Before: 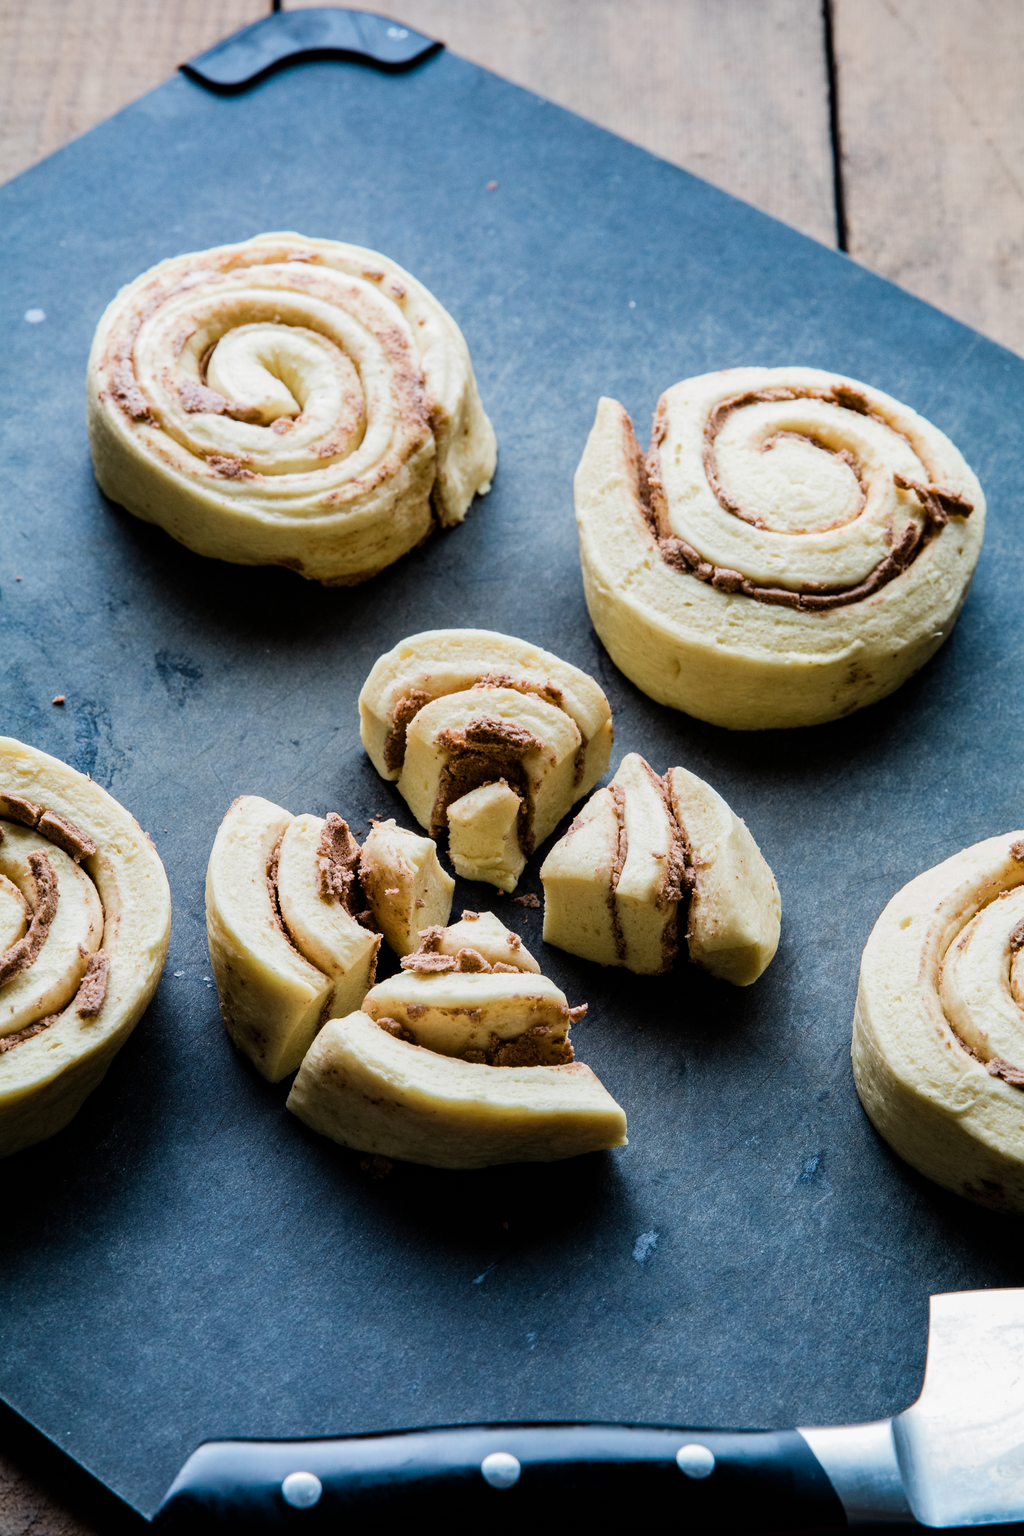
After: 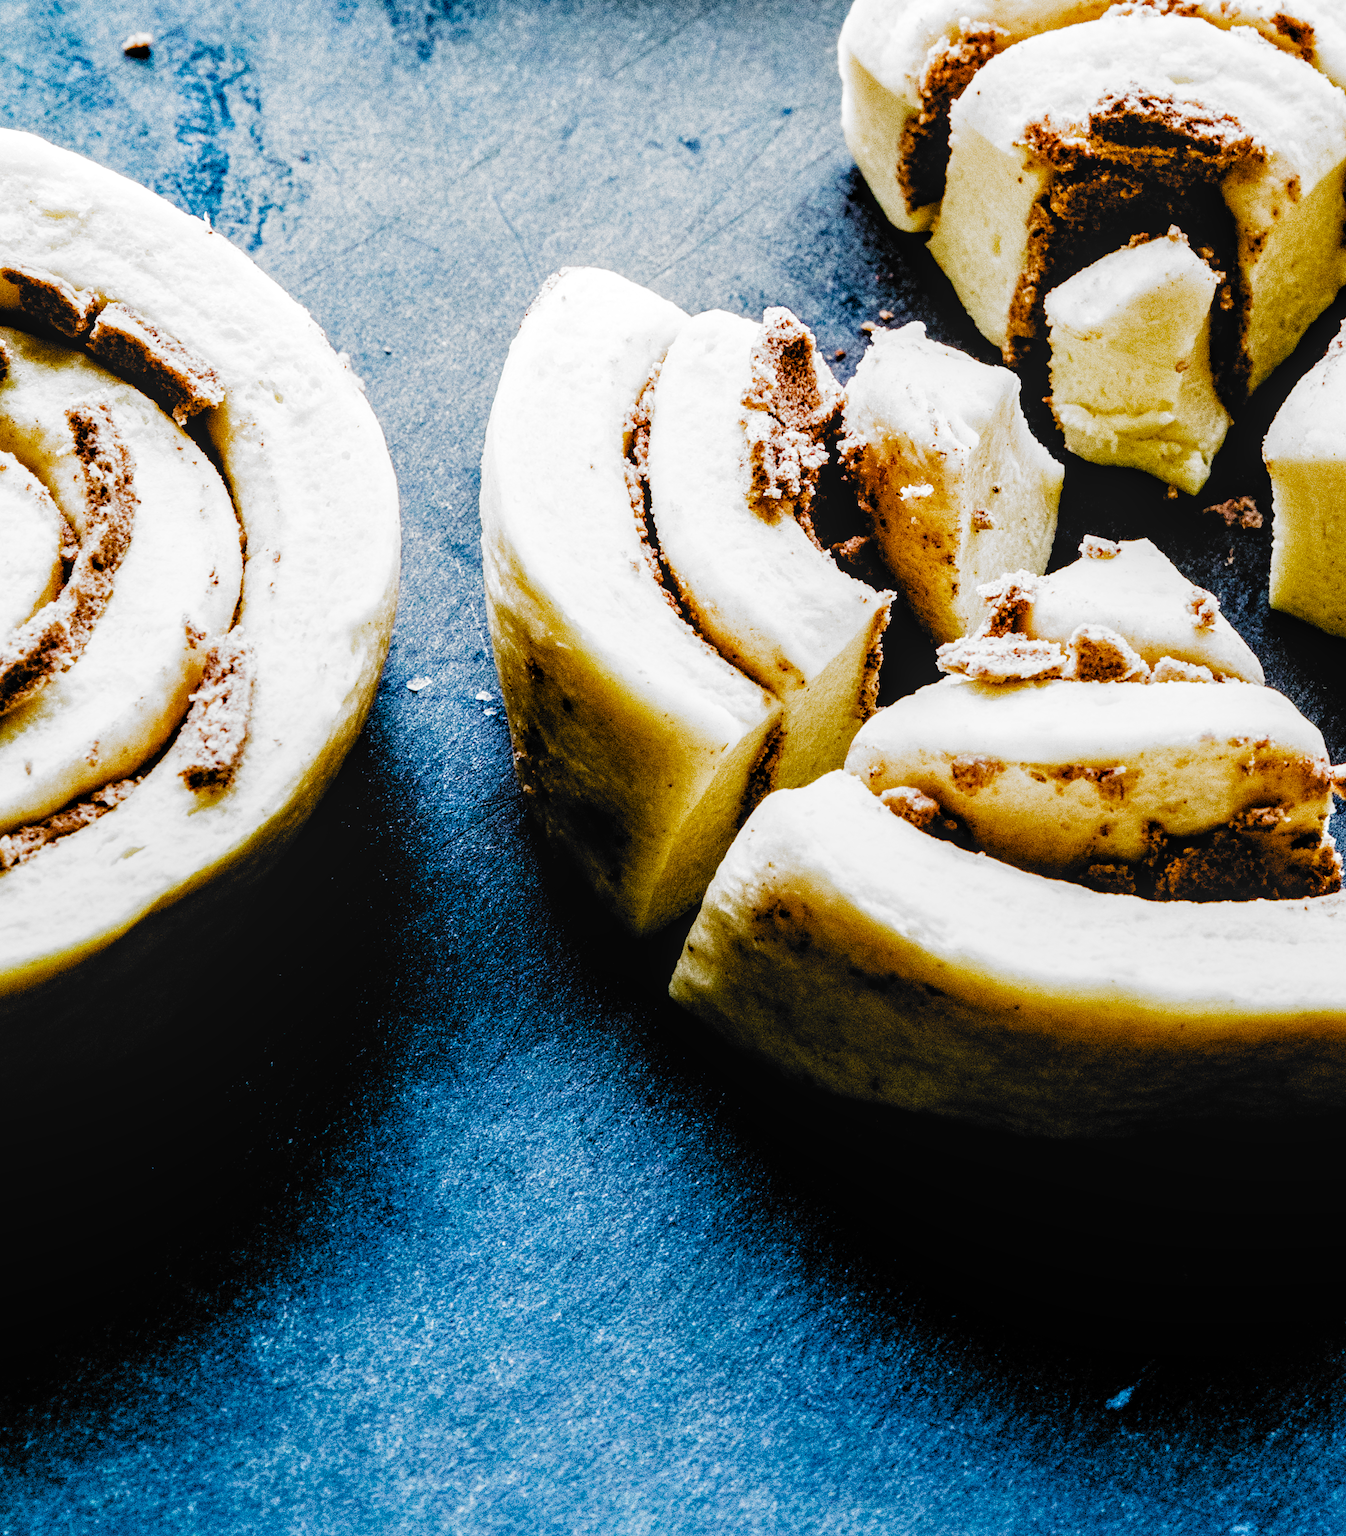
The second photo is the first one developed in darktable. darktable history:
tone equalizer: on, module defaults
local contrast: on, module defaults
filmic rgb: black relative exposure -5 EV, white relative exposure 3.97 EV, hardness 2.9, contrast 1.399, highlights saturation mix -29.17%, add noise in highlights 0, preserve chrominance no, color science v3 (2019), use custom middle-gray values true, iterations of high-quality reconstruction 0, contrast in highlights soft
exposure: exposure 1 EV, compensate highlight preservation false
crop: top 44.354%, right 43.766%, bottom 12.868%
color balance rgb: shadows lift › chroma 2.033%, shadows lift › hue 247.57°, perceptual saturation grading › global saturation 44.466%, perceptual saturation grading › highlights -50.158%, perceptual saturation grading › shadows 31.176%
